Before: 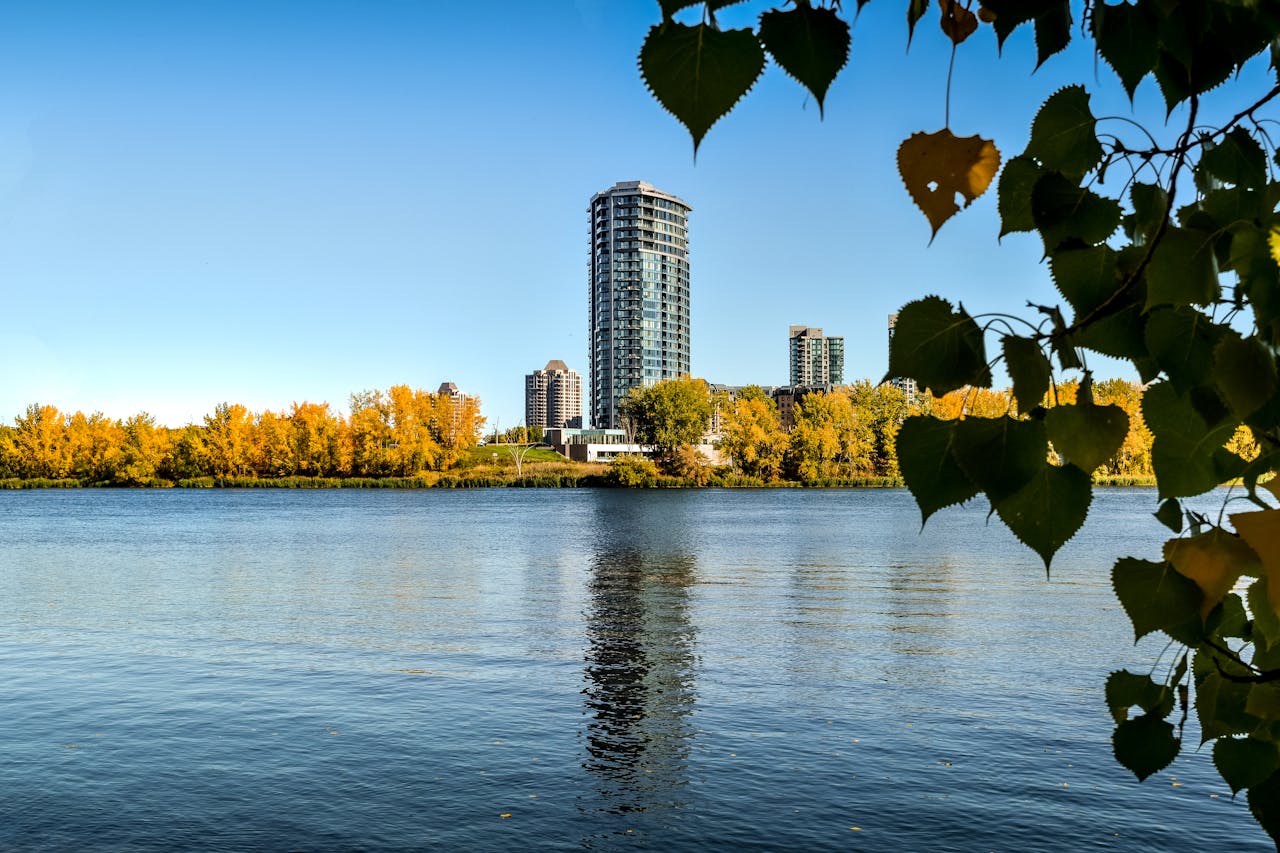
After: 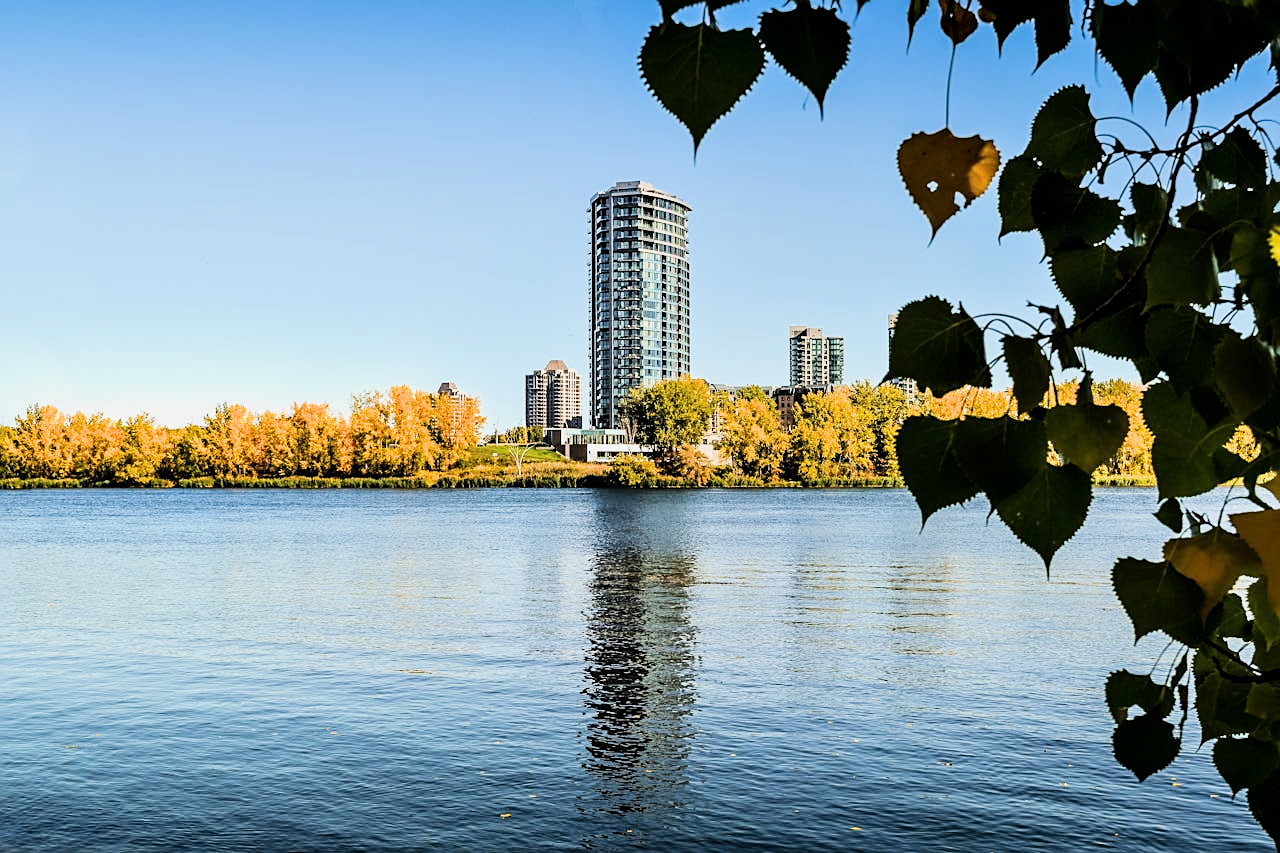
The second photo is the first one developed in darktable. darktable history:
filmic rgb: black relative exposure -7.5 EV, white relative exposure 5 EV, hardness 3.31, contrast 1.3, contrast in shadows safe
sharpen: on, module defaults
exposure: black level correction 0, exposure 0.7 EV, compensate highlight preservation false
